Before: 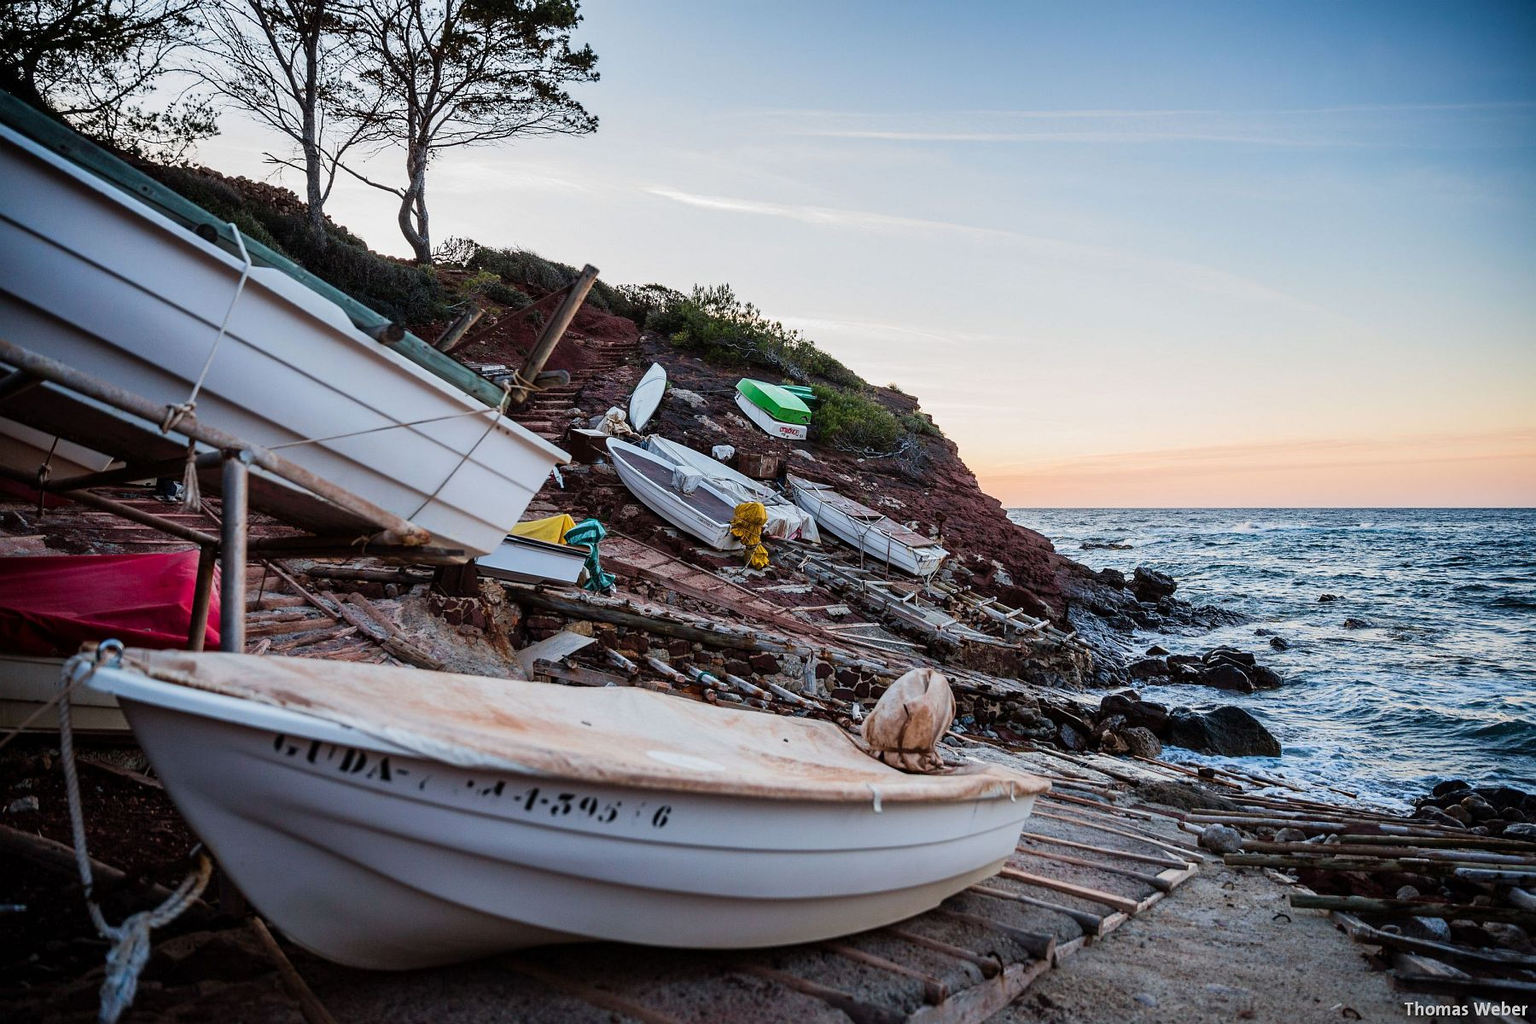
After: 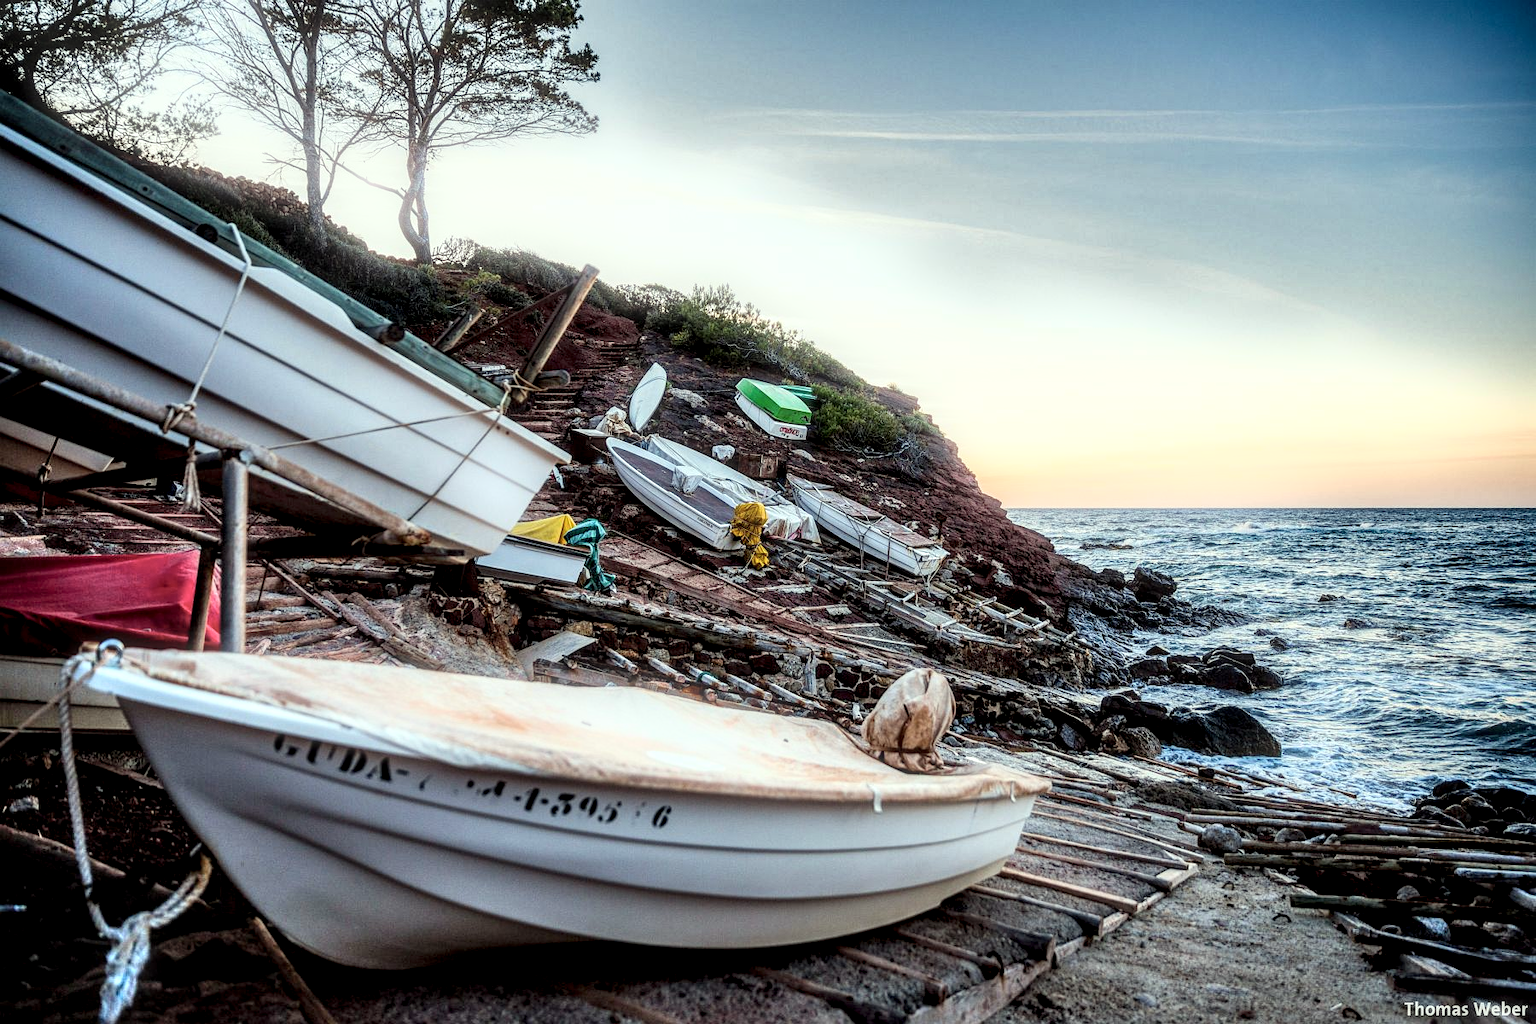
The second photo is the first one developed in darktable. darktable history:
local contrast: highlights 65%, shadows 54%, detail 169%, midtone range 0.514
color correction: highlights a* -4.73, highlights b* 5.06, saturation 0.97
shadows and highlights: soften with gaussian
bloom: size 5%, threshold 95%, strength 15%
